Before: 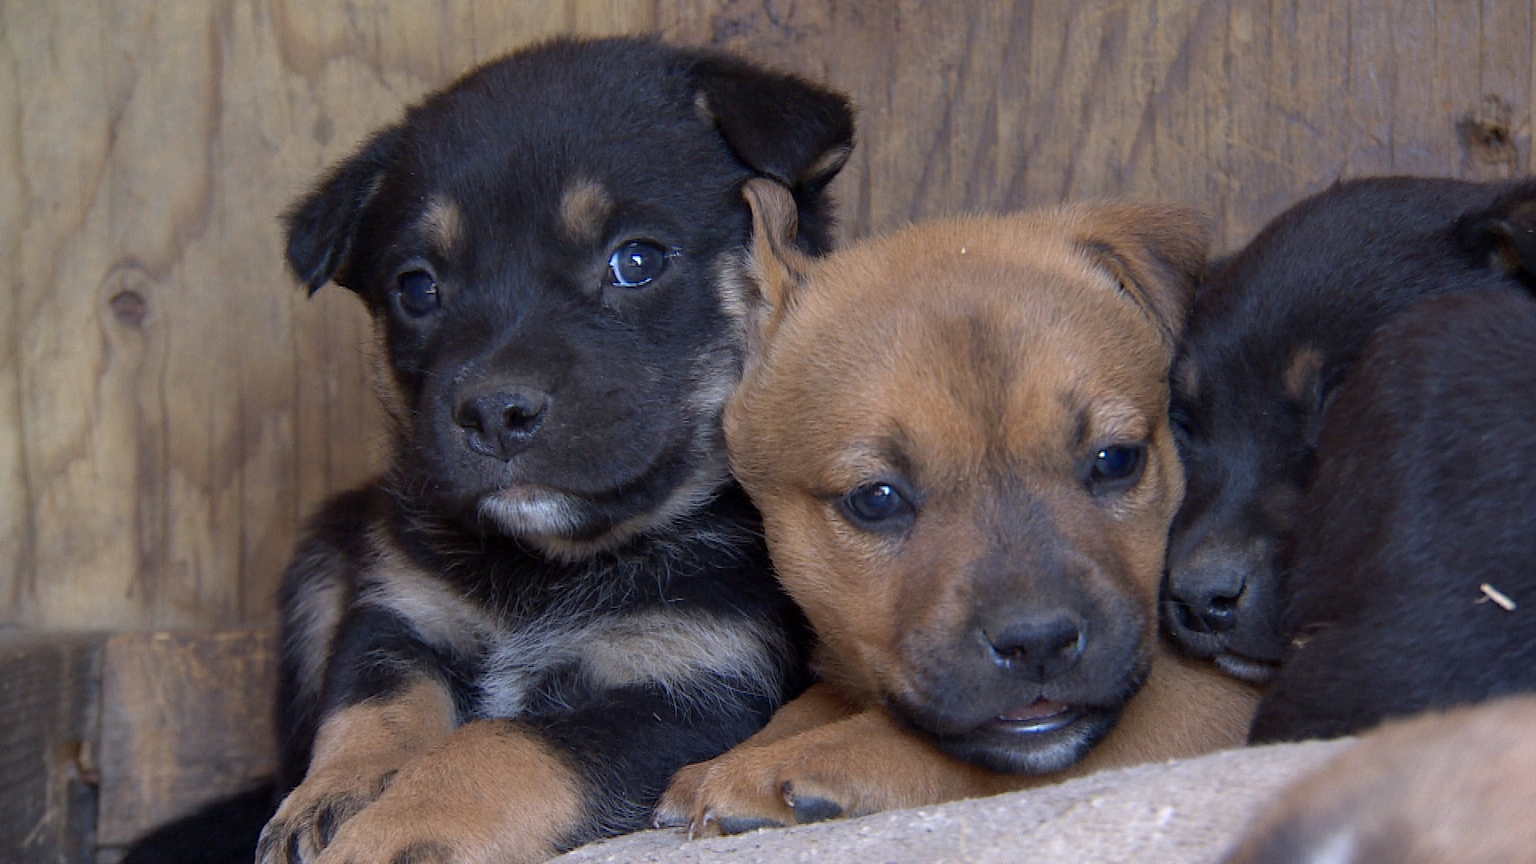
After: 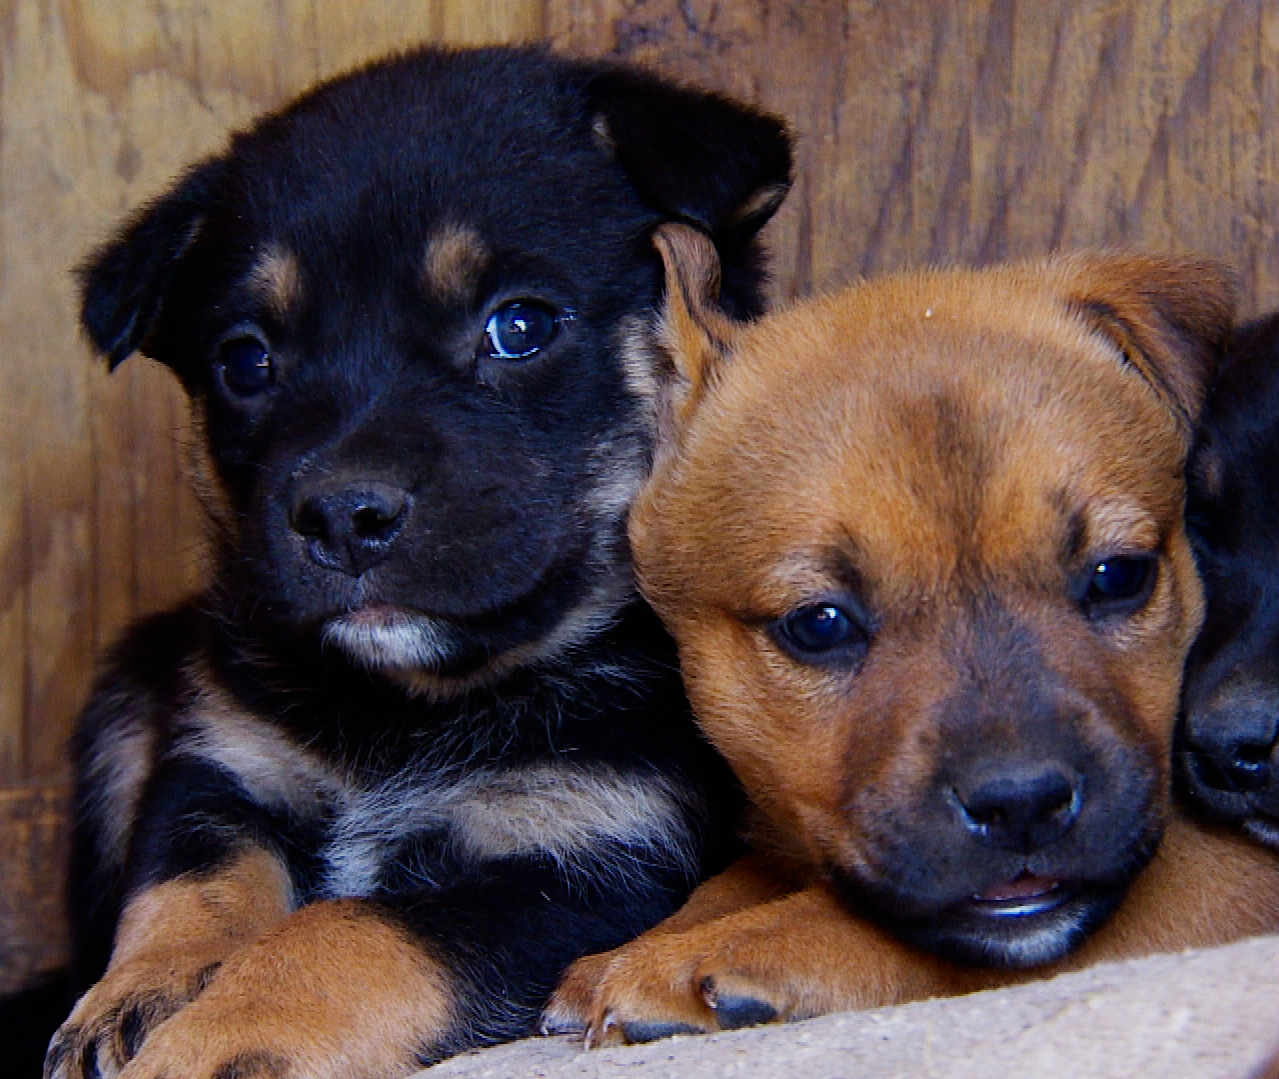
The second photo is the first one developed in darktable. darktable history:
crop and rotate: left 14.385%, right 18.948%
sigmoid: contrast 1.8, skew -0.2, preserve hue 0%, red attenuation 0.1, red rotation 0.035, green attenuation 0.1, green rotation -0.017, blue attenuation 0.15, blue rotation -0.052, base primaries Rec2020
color balance rgb: linear chroma grading › global chroma 15%, perceptual saturation grading › global saturation 30%
